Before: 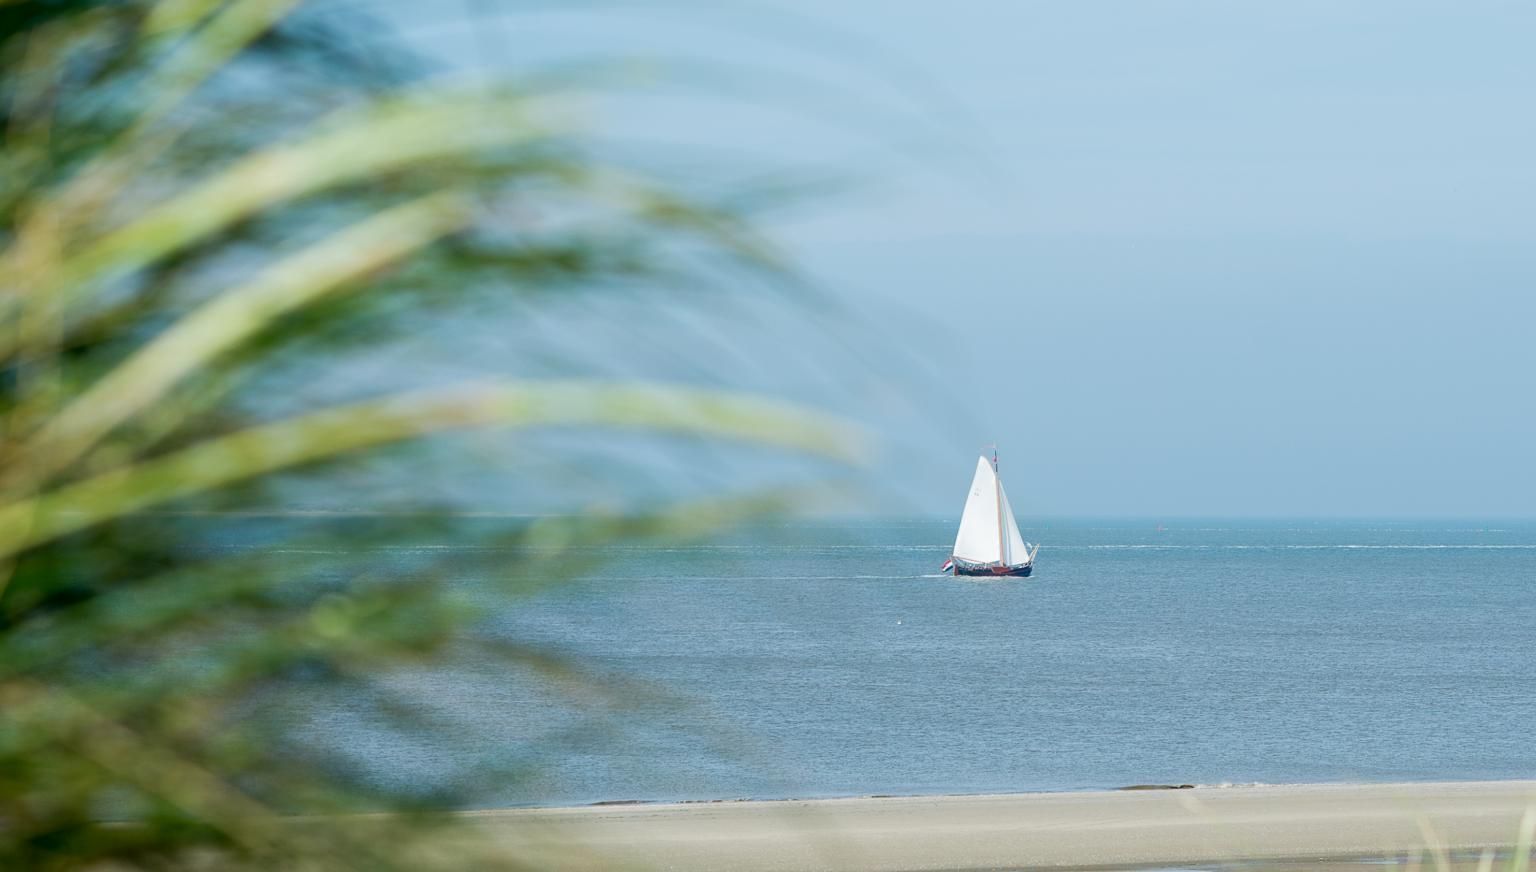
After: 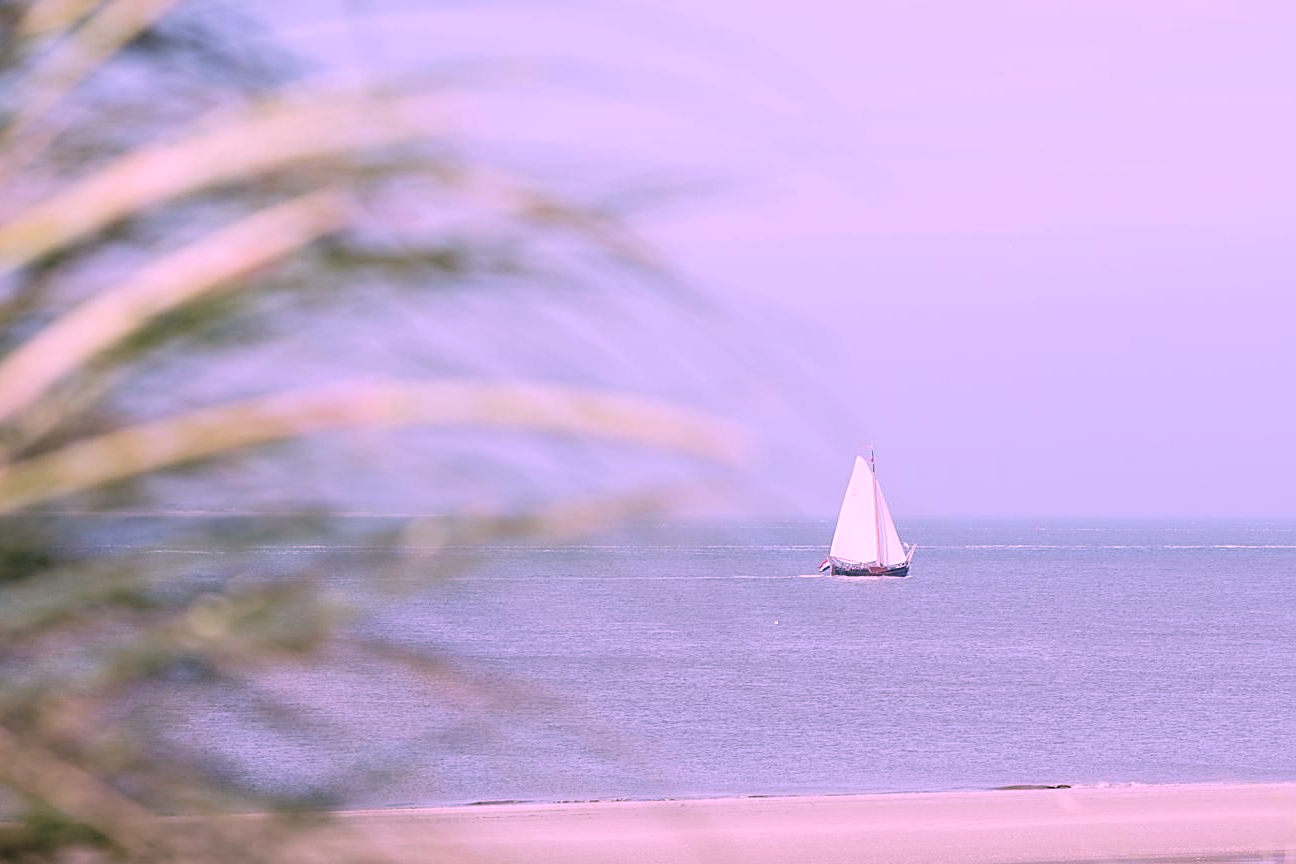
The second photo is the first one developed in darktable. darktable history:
crop: left 8.026%, right 7.374%
sharpen: on, module defaults
color correction: highlights a* 19.5, highlights b* -11.53, saturation 1.69
contrast brightness saturation: brightness 0.18, saturation -0.5
